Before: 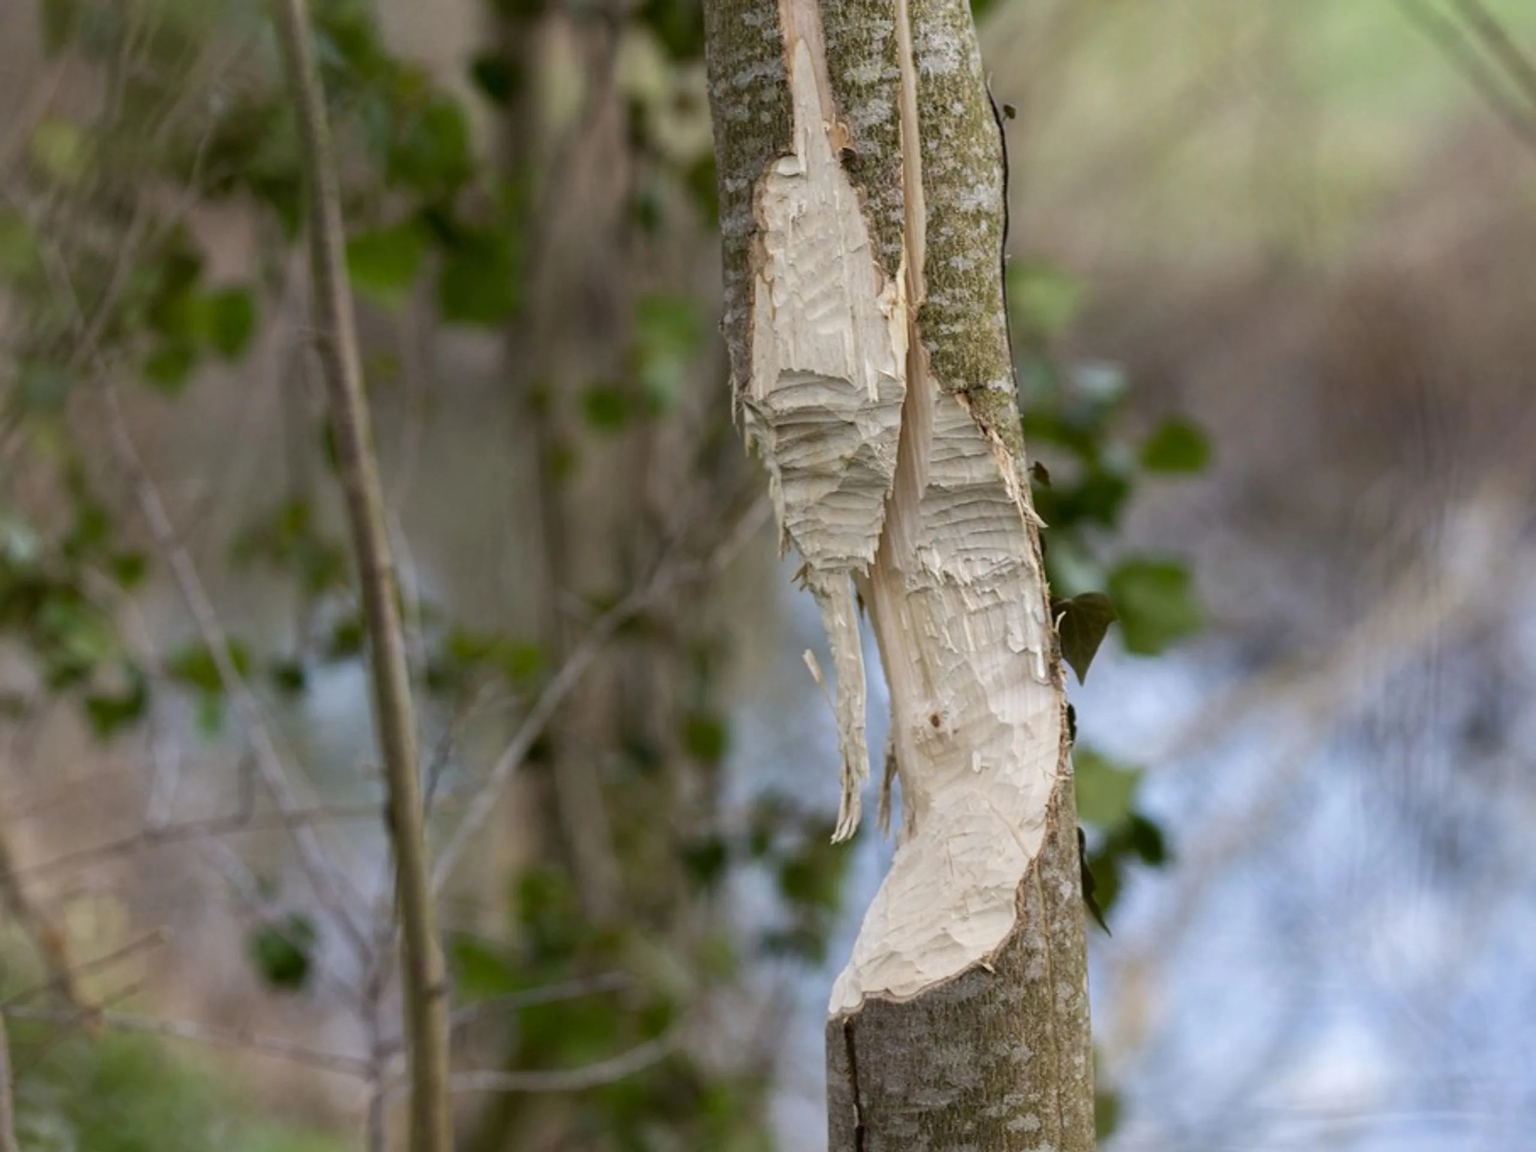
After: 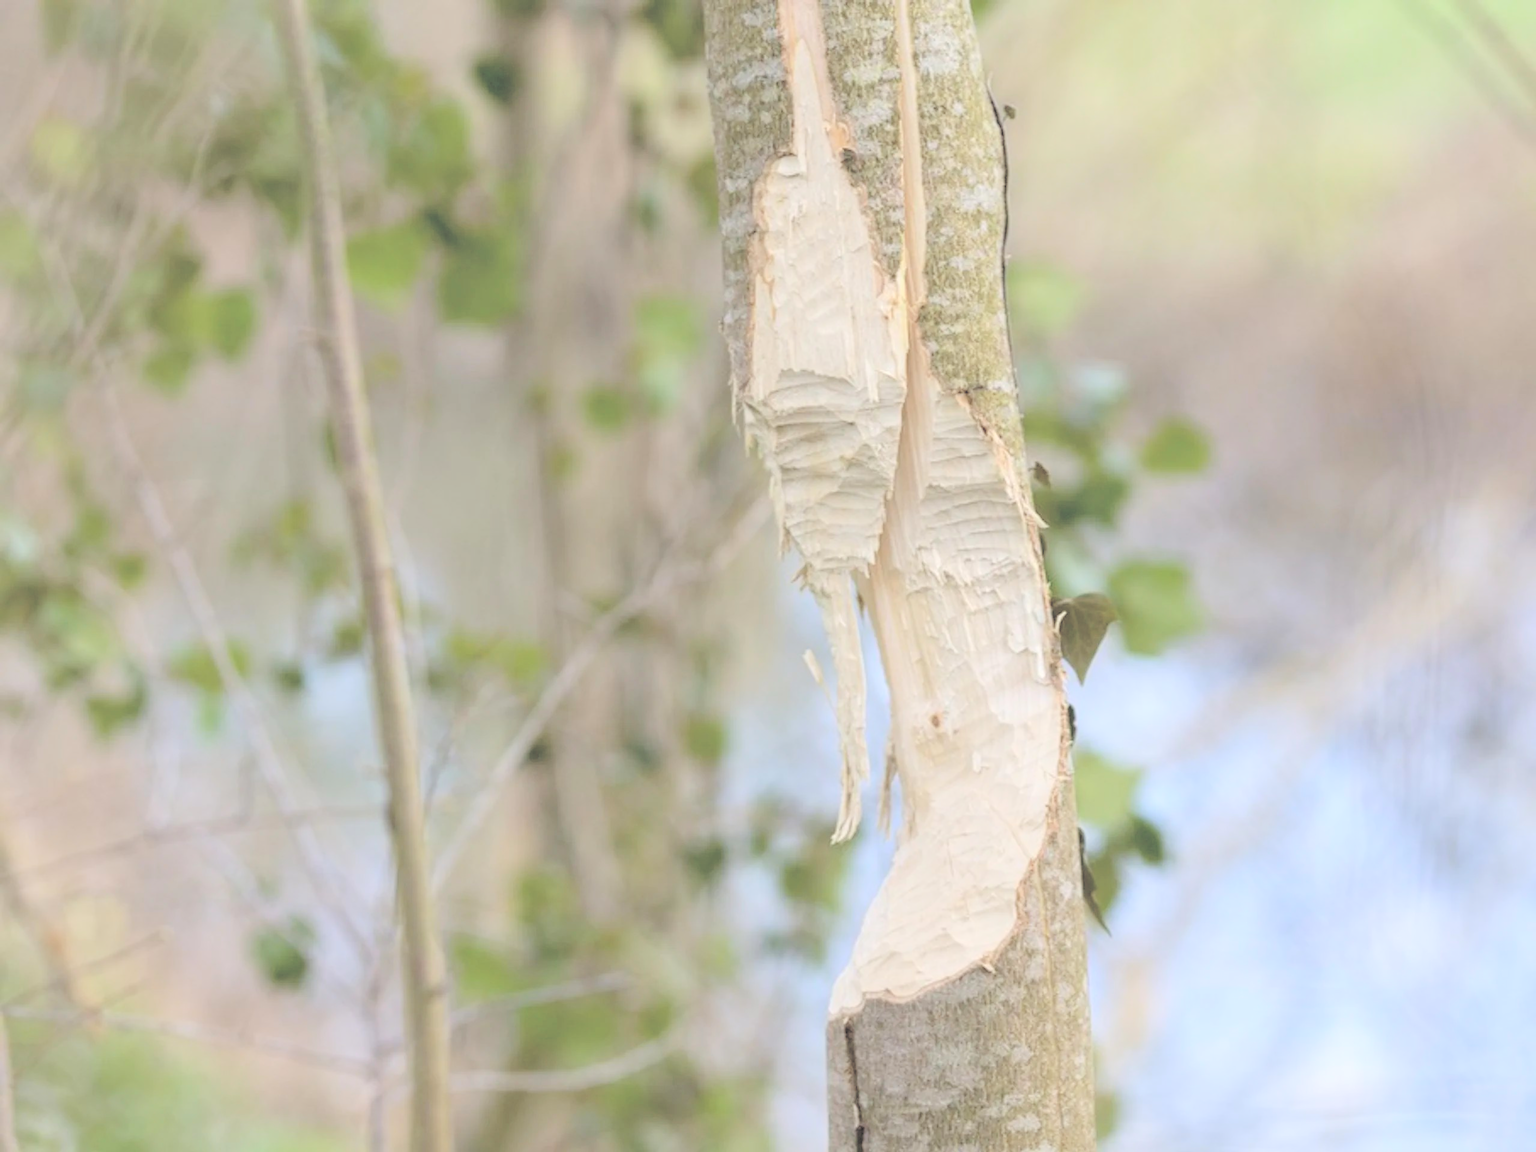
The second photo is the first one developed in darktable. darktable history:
contrast brightness saturation: brightness 0.986
